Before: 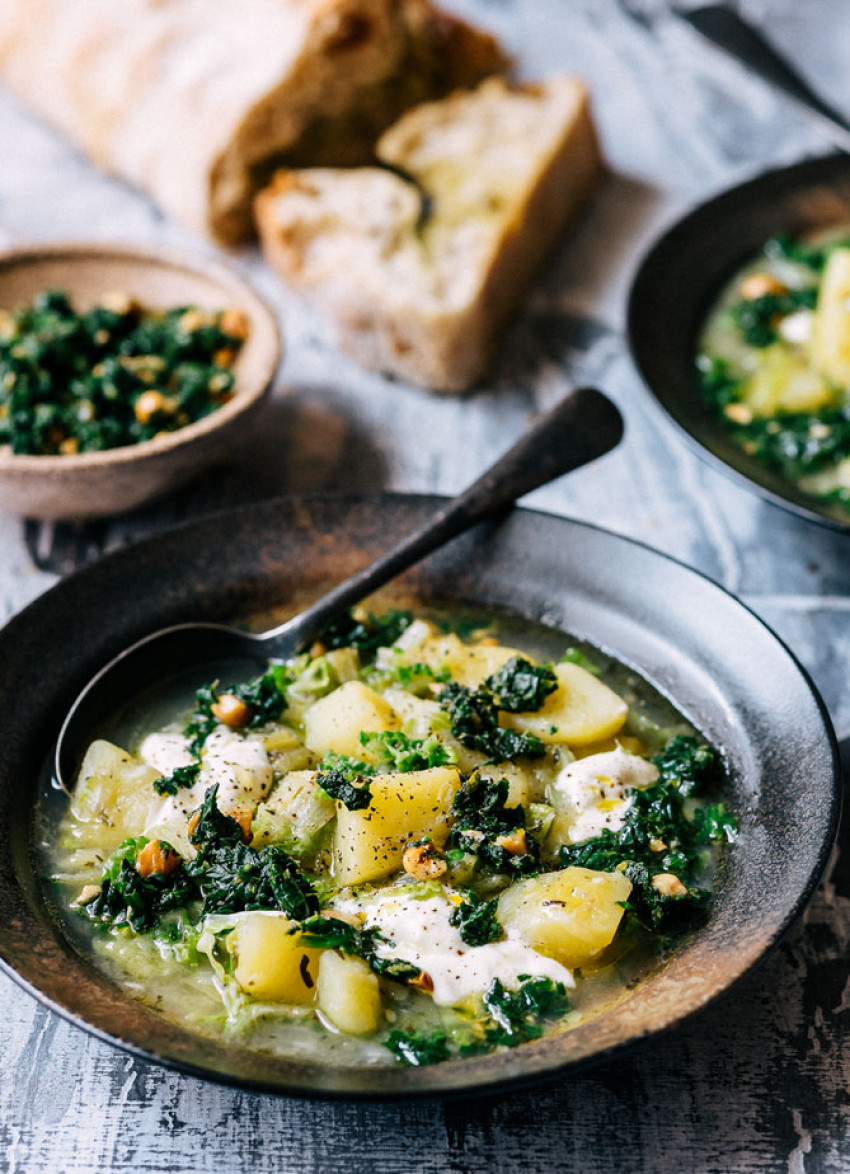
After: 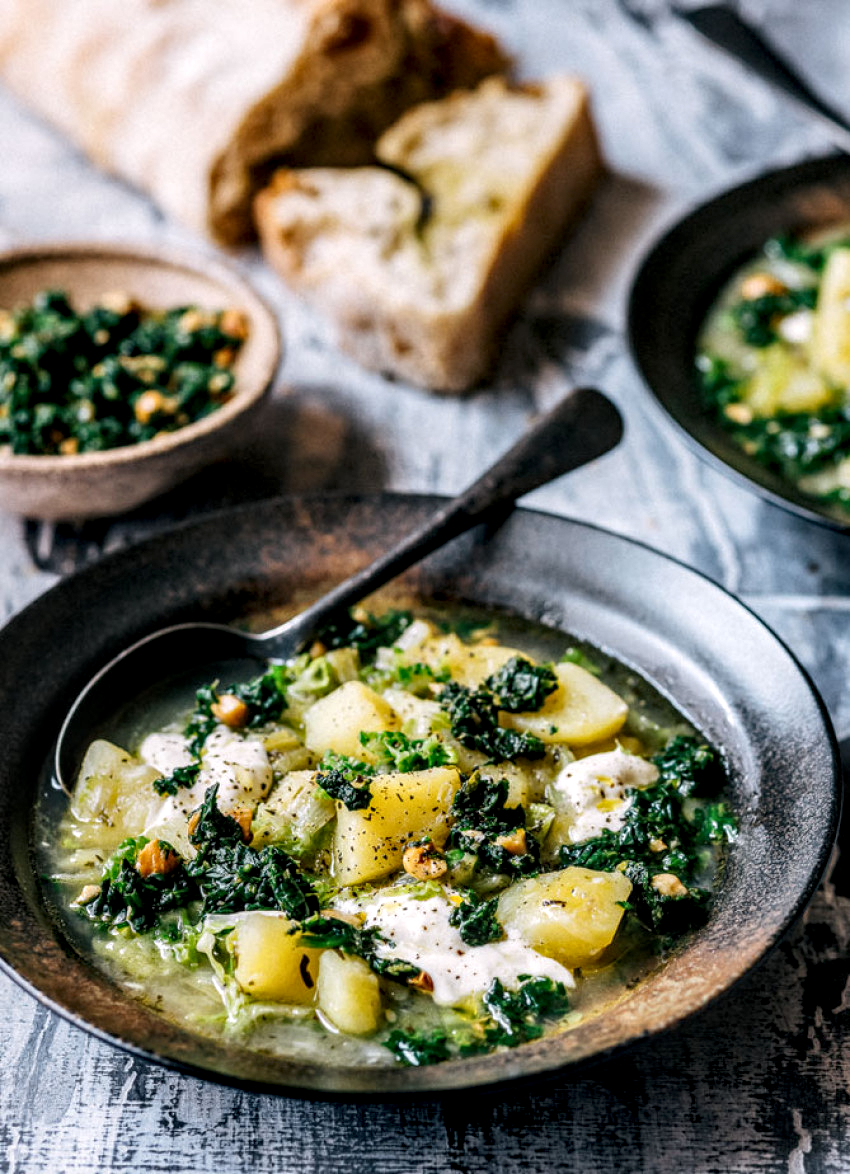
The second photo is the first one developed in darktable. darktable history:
local contrast: highlights 30%, detail 150%
exposure: exposure 0.026 EV, compensate highlight preservation false
